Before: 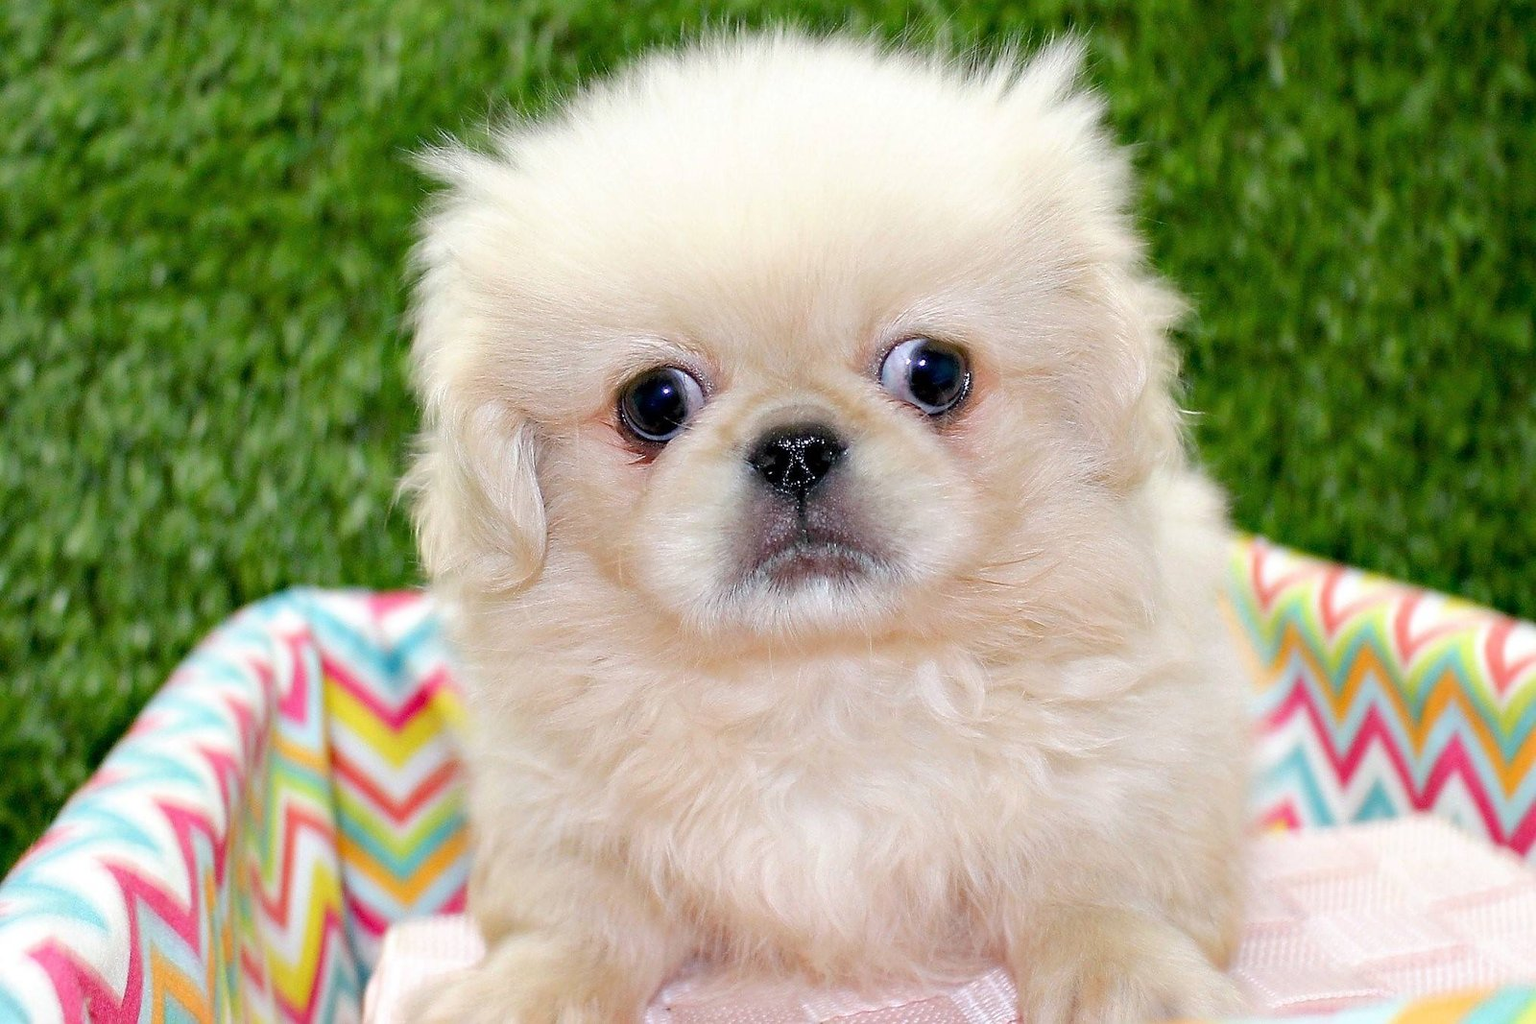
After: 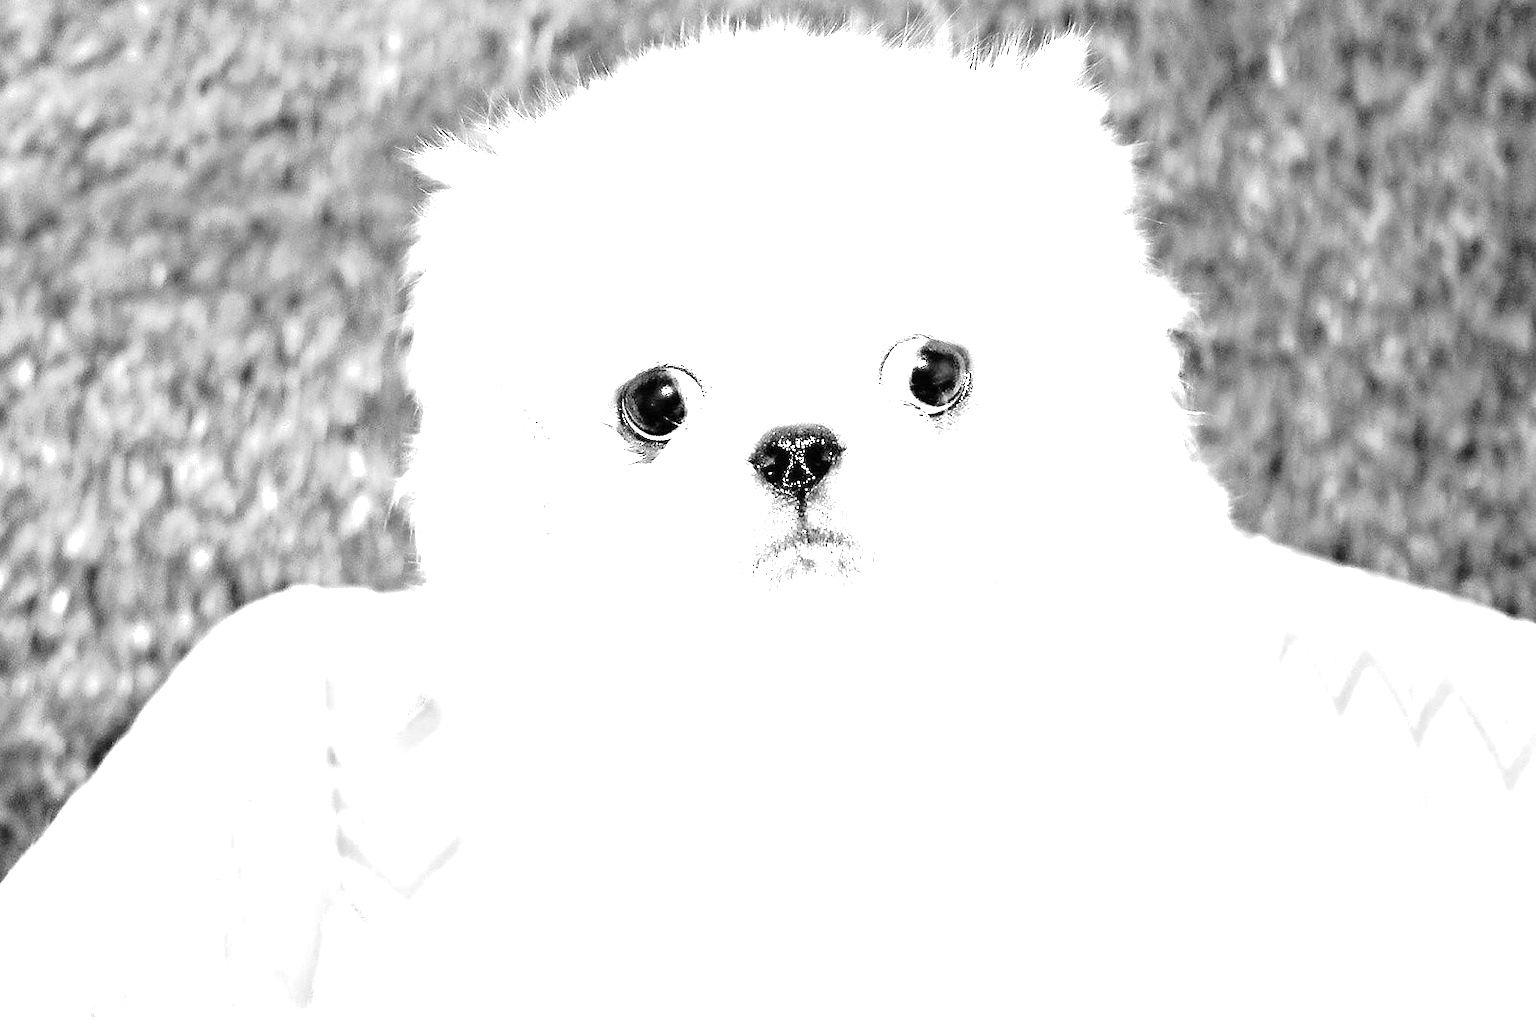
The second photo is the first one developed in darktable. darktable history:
base curve: curves: ch0 [(0, 0) (0.028, 0.03) (0.121, 0.232) (0.46, 0.748) (0.859, 0.968) (1, 1)], preserve colors none
exposure: black level correction 0, exposure 1.392 EV, compensate exposure bias true, compensate highlight preservation false
color zones: curves: ch0 [(0, 0.613) (0.01, 0.613) (0.245, 0.448) (0.498, 0.529) (0.642, 0.665) (0.879, 0.777) (0.99, 0.613)]; ch1 [(0, 0) (0.143, 0) (0.286, 0) (0.429, 0) (0.571, 0) (0.714, 0) (0.857, 0)]
color correction: highlights a* 15.06, highlights b* -24.59
